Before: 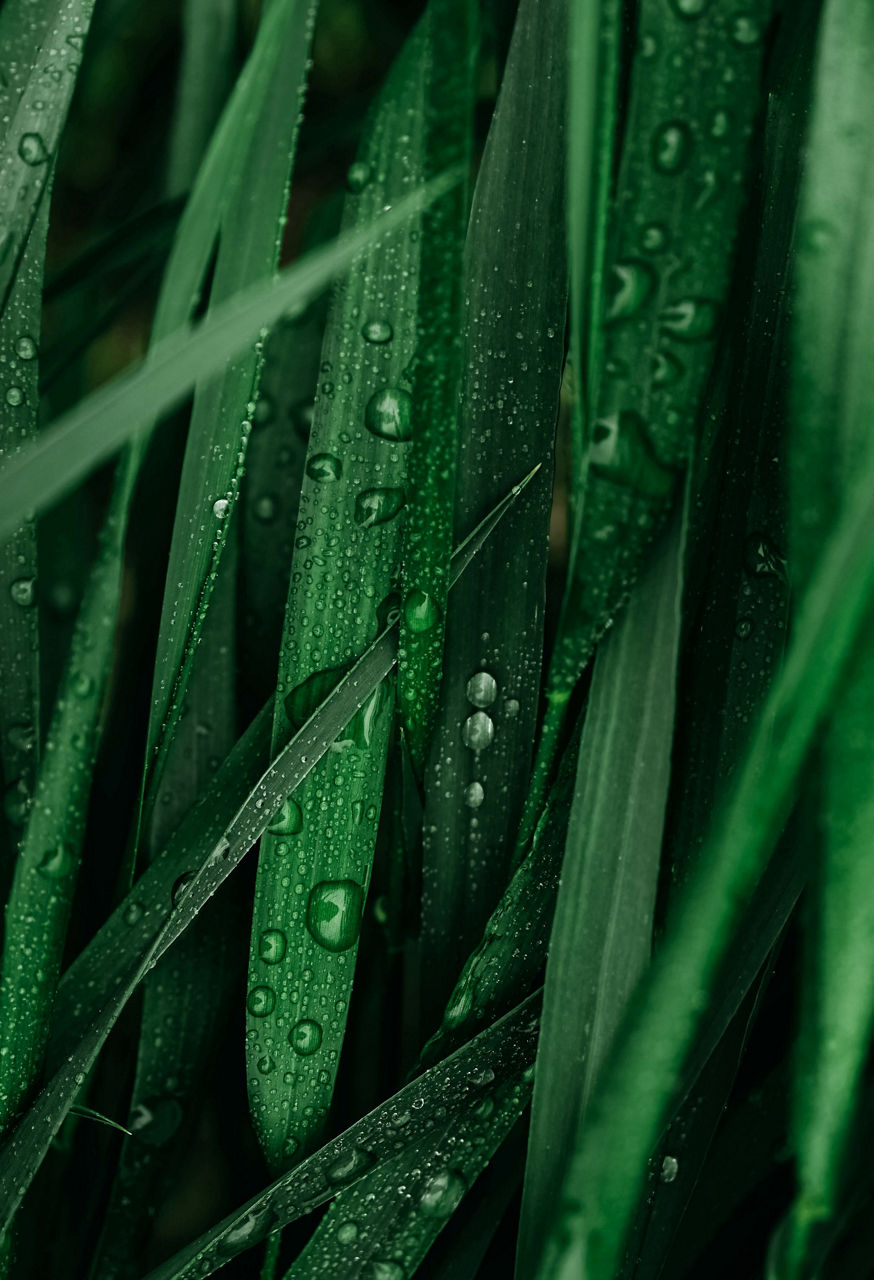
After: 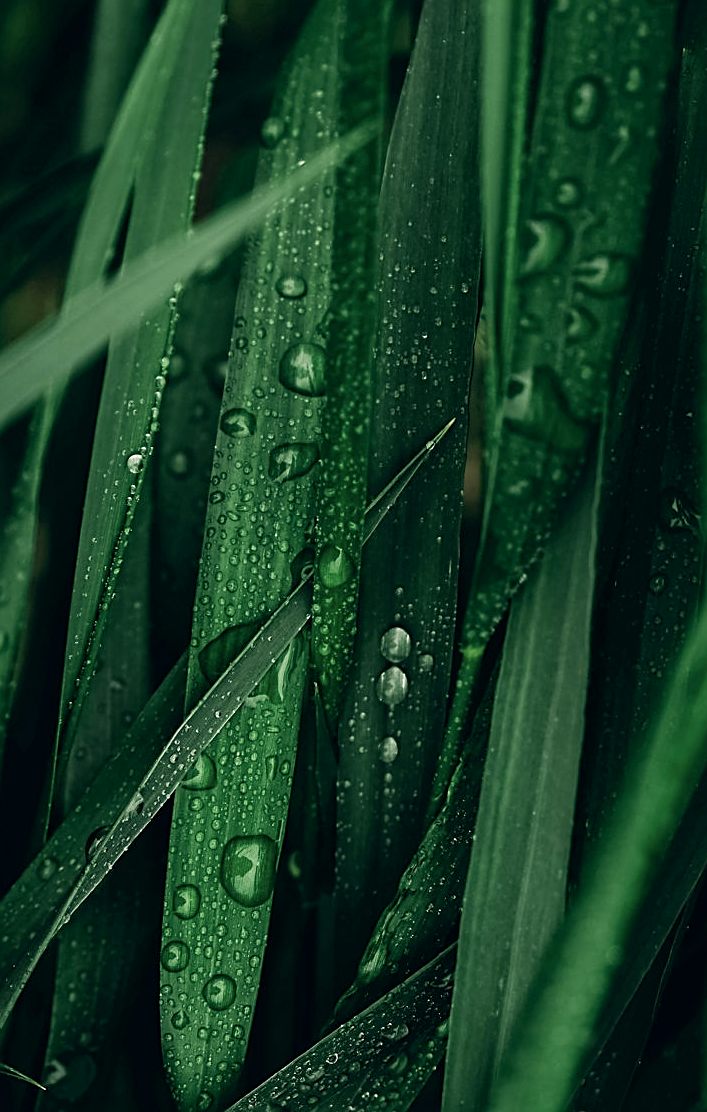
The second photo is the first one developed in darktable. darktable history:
color correction: highlights a* 2.92, highlights b* 5.02, shadows a* -2.07, shadows b* -4.81, saturation 0.793
crop: left 9.93%, top 3.576%, right 9.153%, bottom 9.548%
sharpen: on, module defaults
velvia: on, module defaults
